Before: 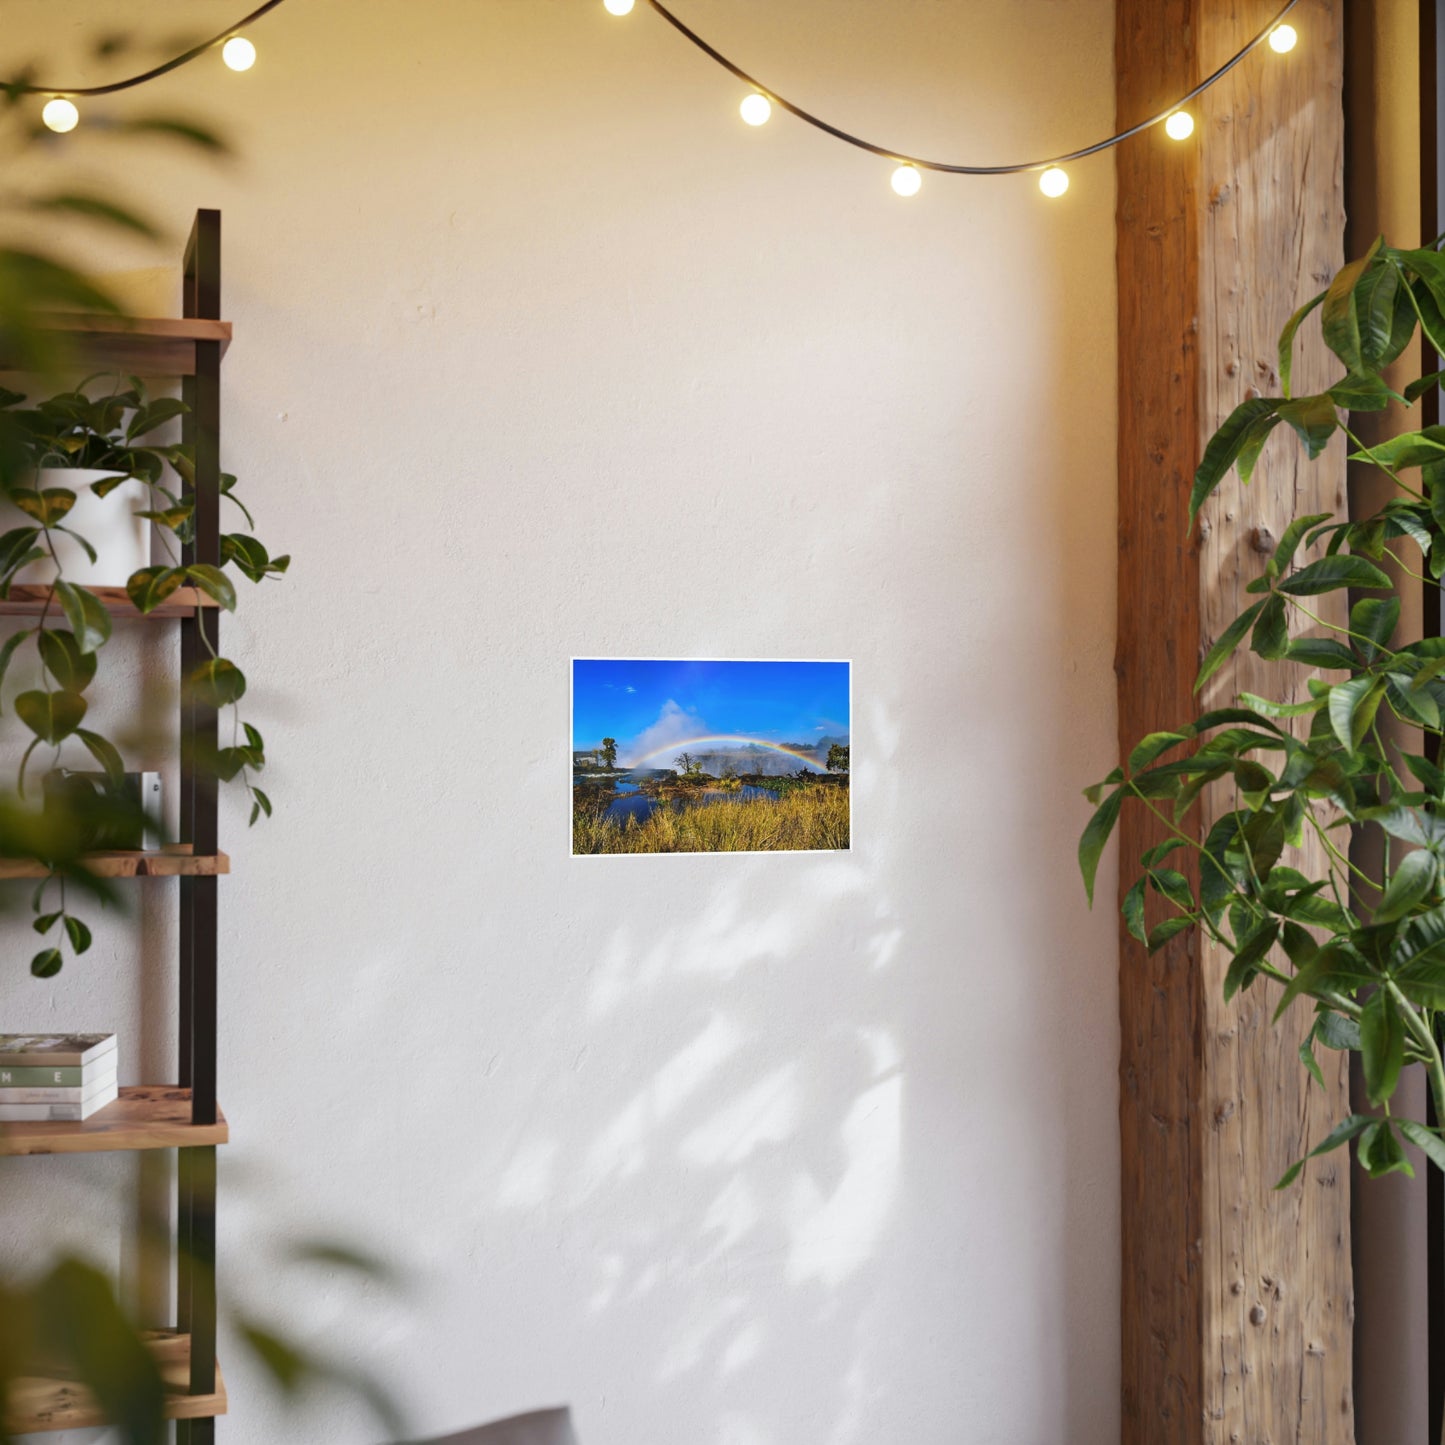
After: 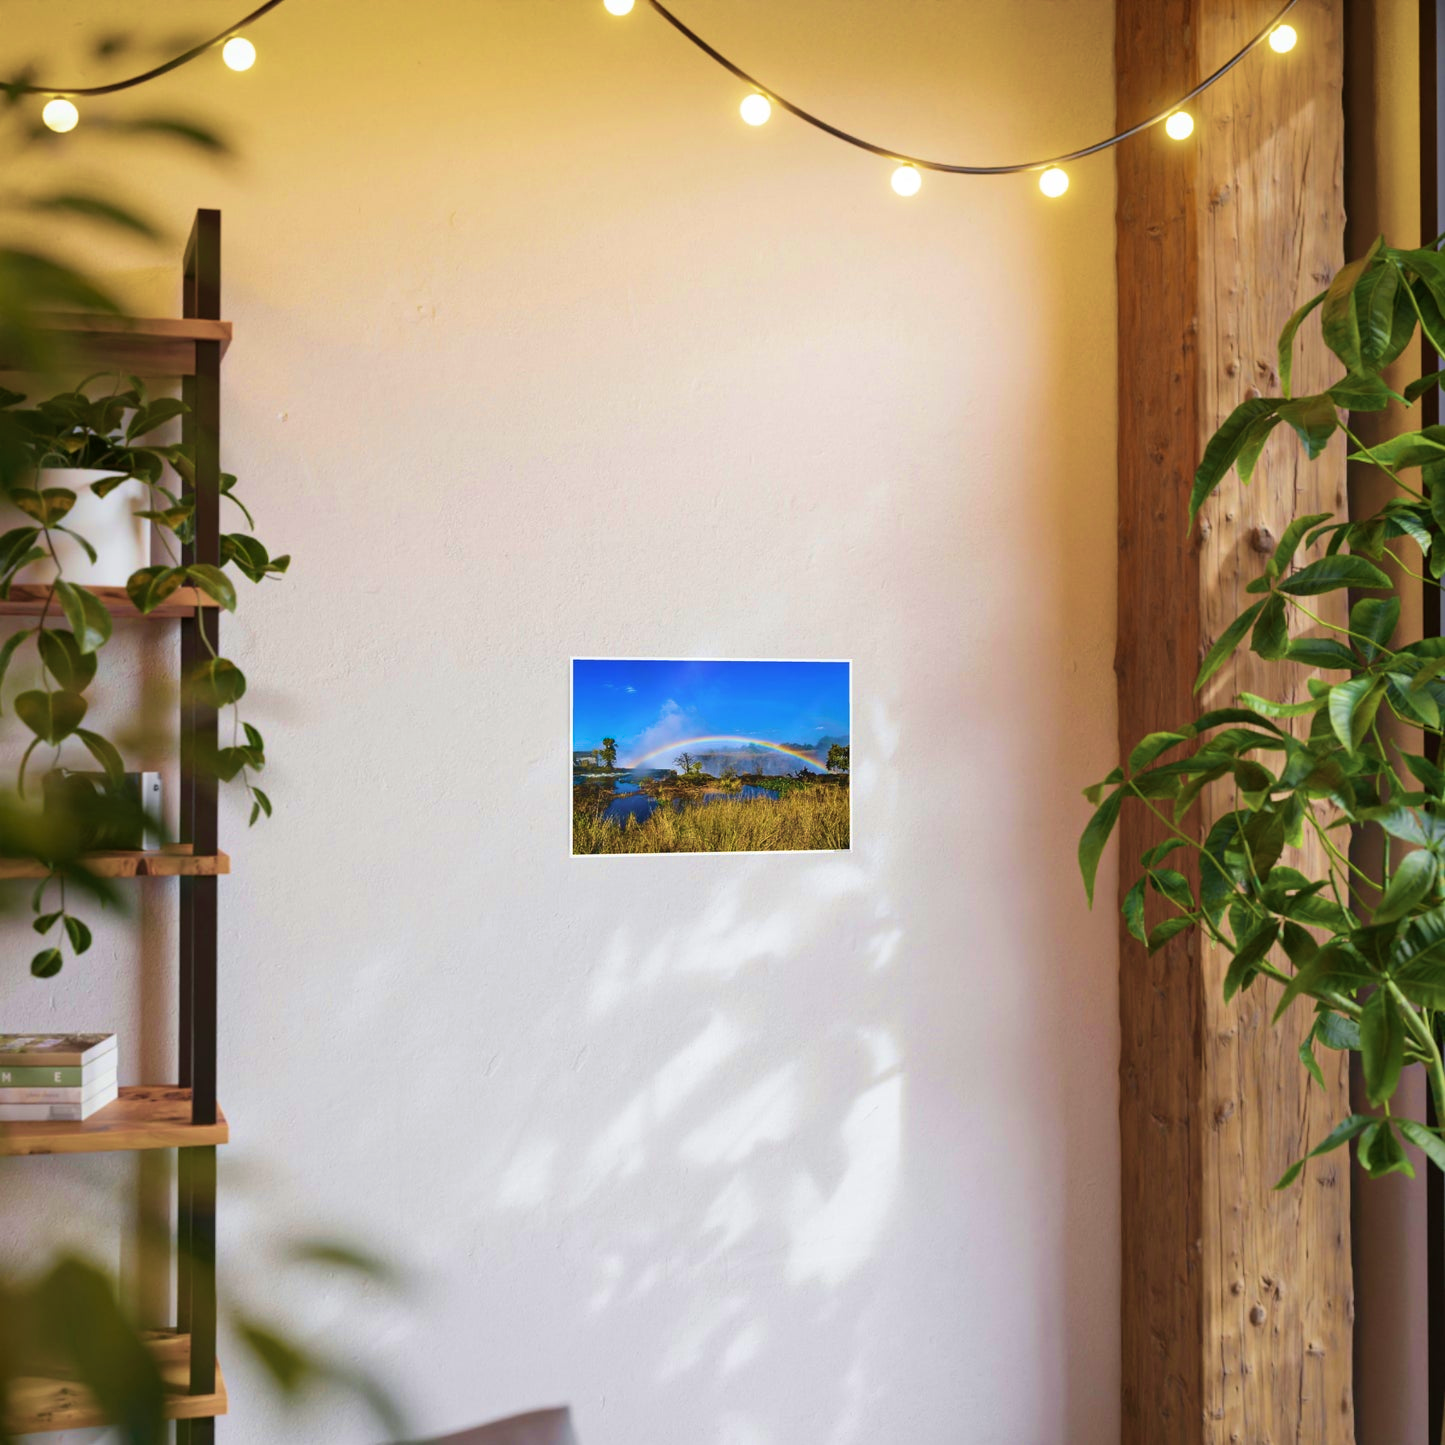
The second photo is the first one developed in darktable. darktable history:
color calibration: illuminant same as pipeline (D50), adaptation XYZ, x 0.345, y 0.359, temperature 5015.95 K
velvia: strength 74.37%
